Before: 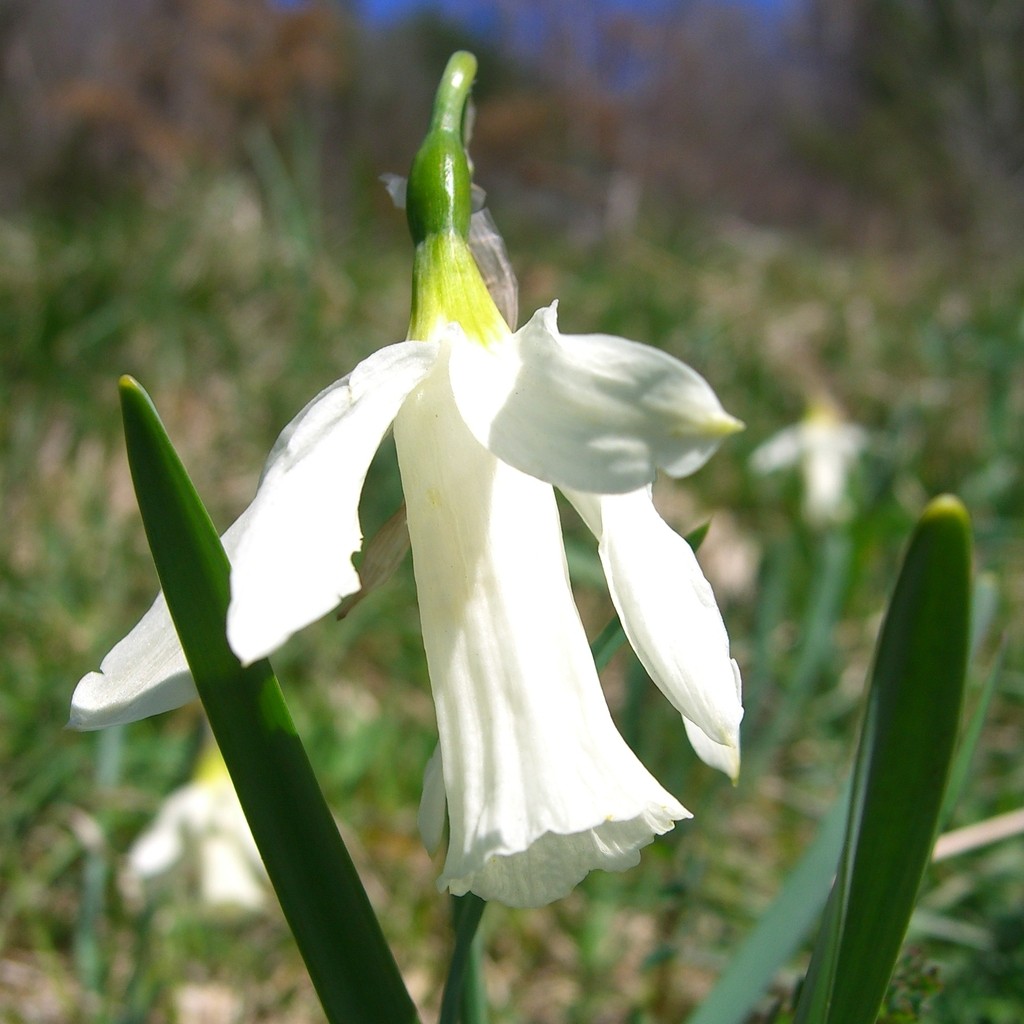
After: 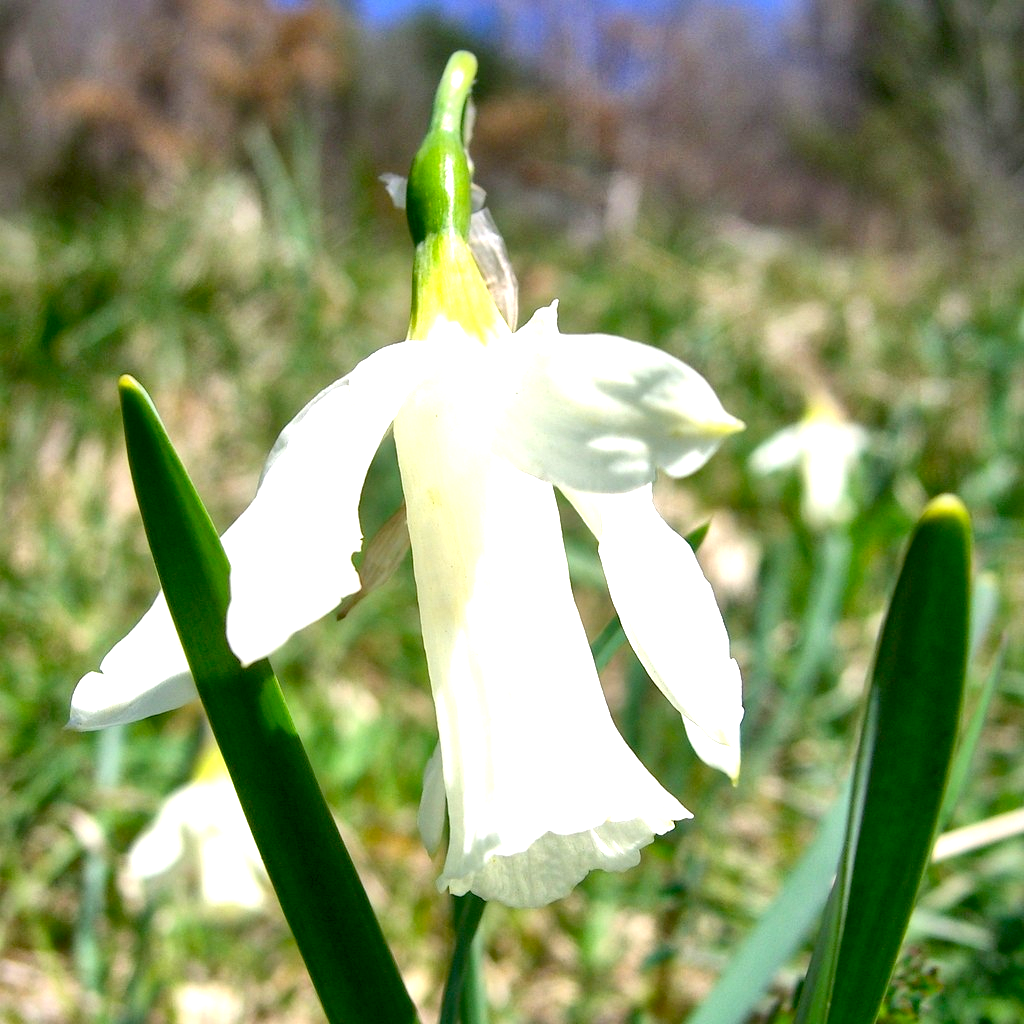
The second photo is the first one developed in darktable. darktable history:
exposure: black level correction 0.01, exposure 1 EV, compensate exposure bias true, compensate highlight preservation false
local contrast: mode bilateral grid, contrast 20, coarseness 50, detail 161%, midtone range 0.2
base curve: curves: ch0 [(0, 0) (0.472, 0.508) (1, 1)]
